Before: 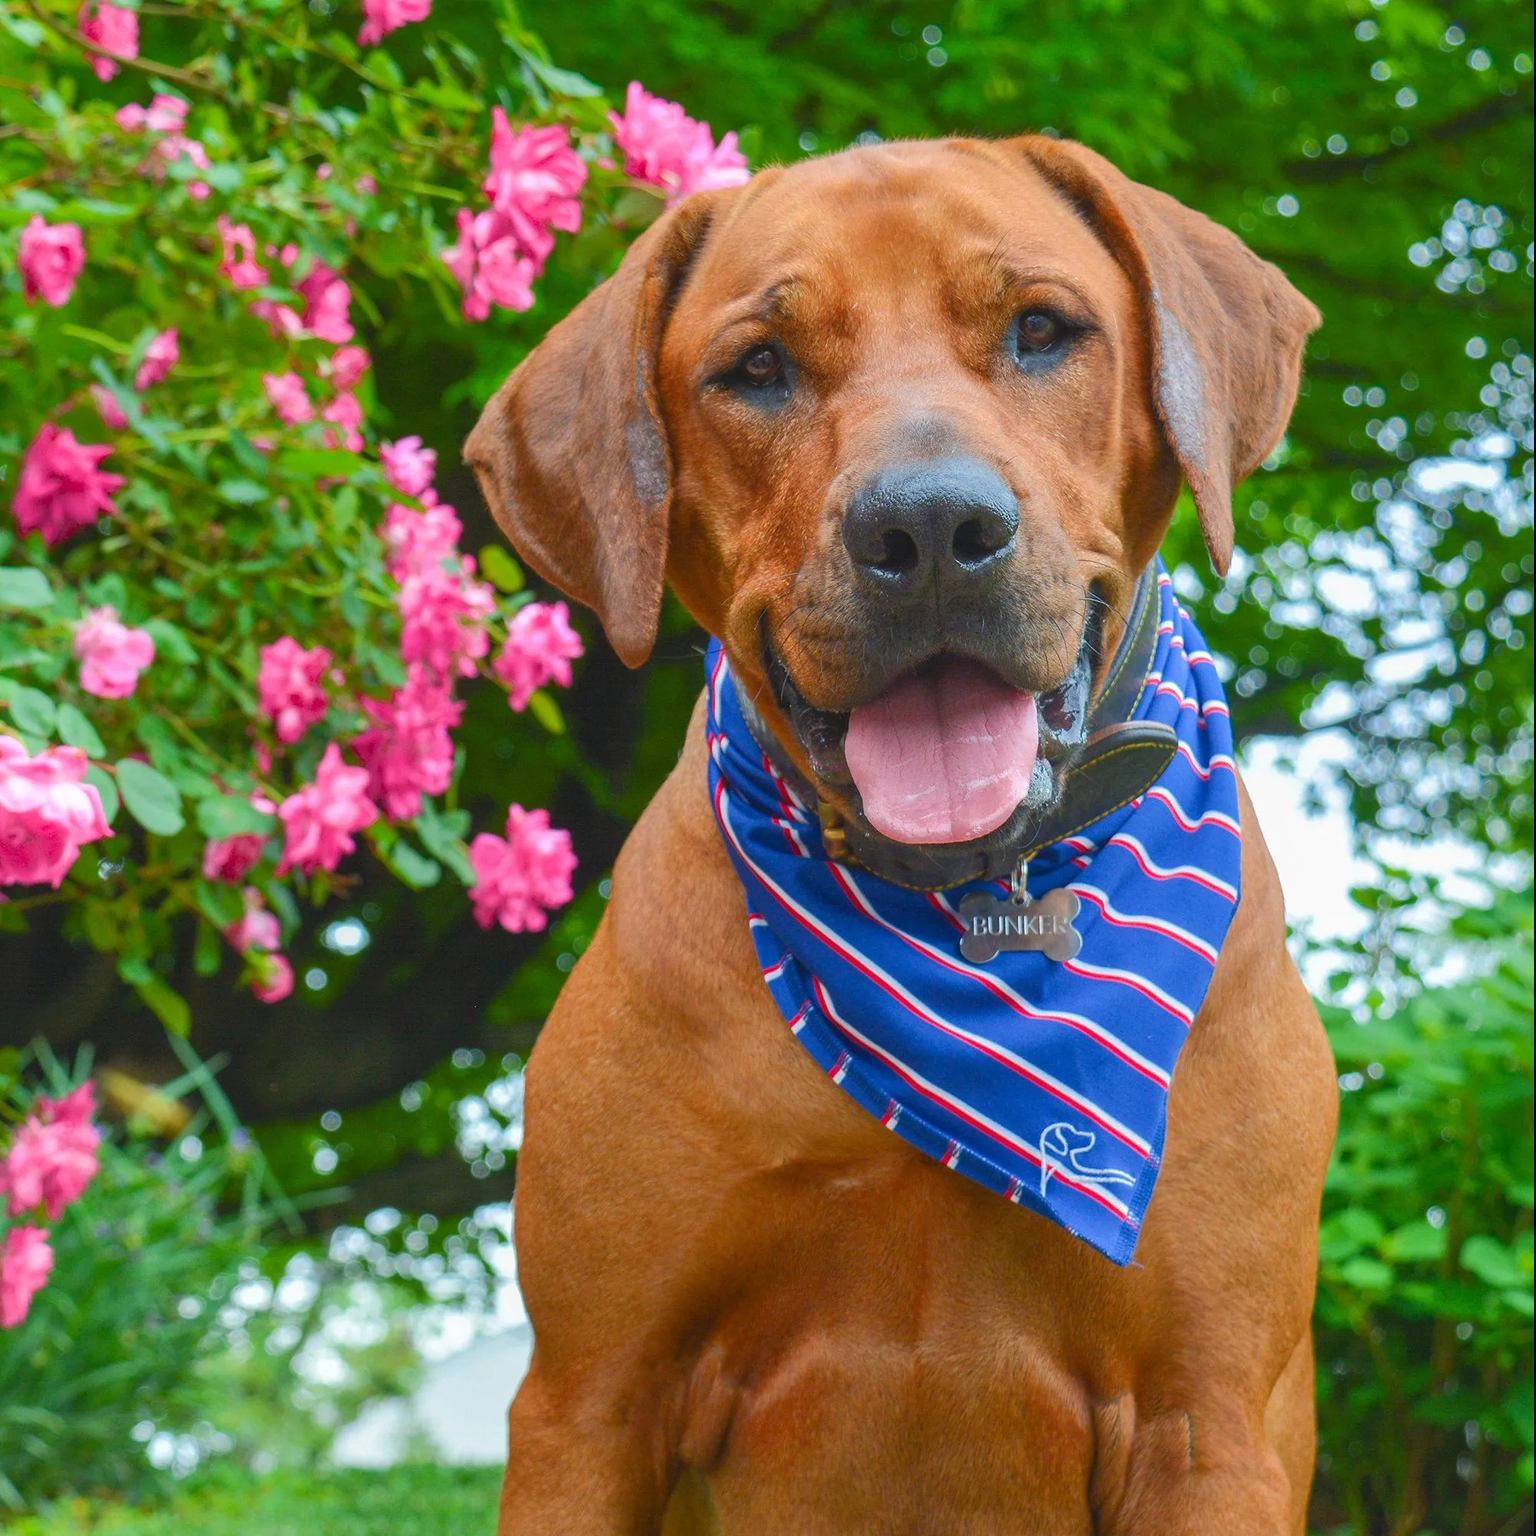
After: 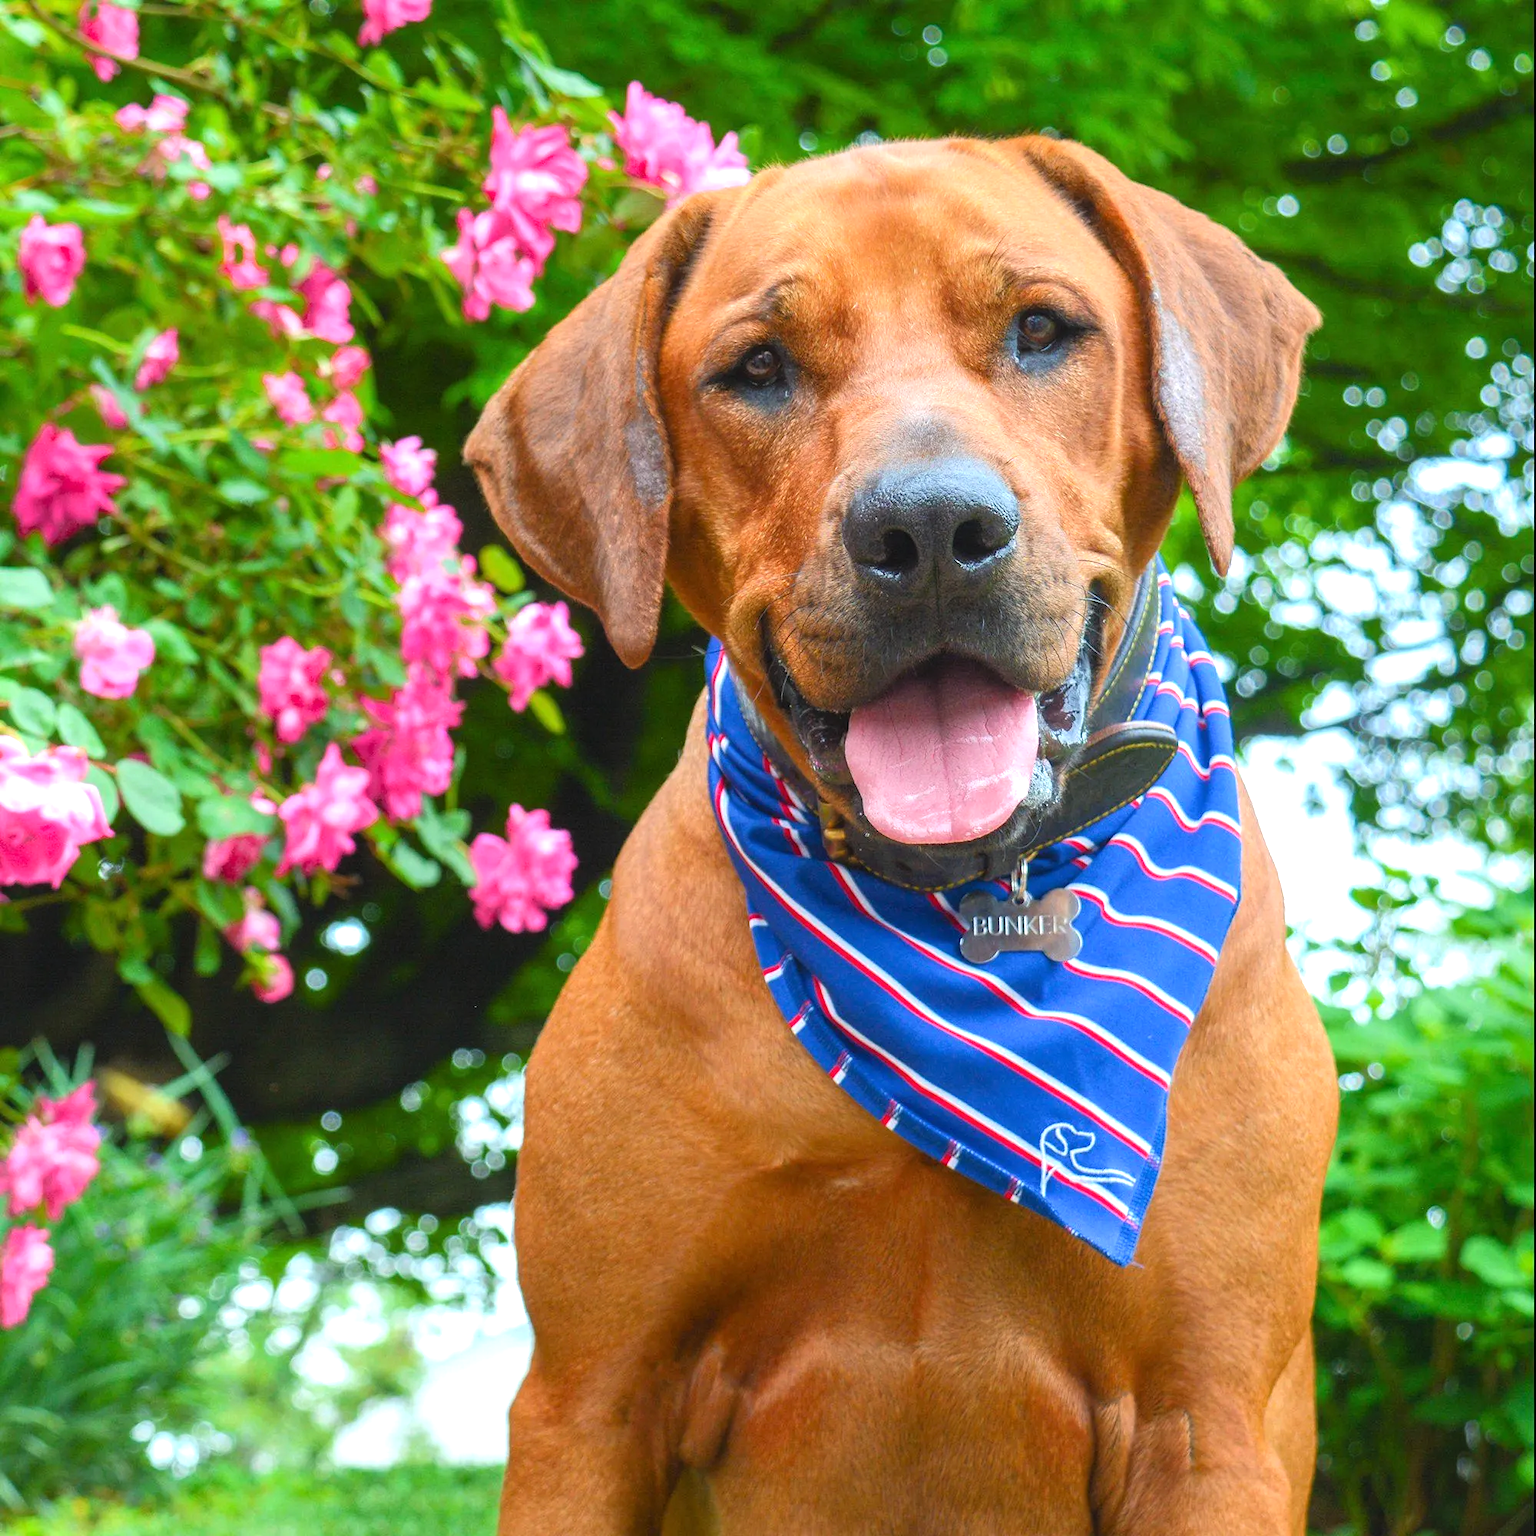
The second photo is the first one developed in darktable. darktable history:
tone equalizer: -8 EV -0.784 EV, -7 EV -0.695 EV, -6 EV -0.566 EV, -5 EV -0.397 EV, -3 EV 0.388 EV, -2 EV 0.6 EV, -1 EV 0.695 EV, +0 EV 0.739 EV, mask exposure compensation -0.498 EV
